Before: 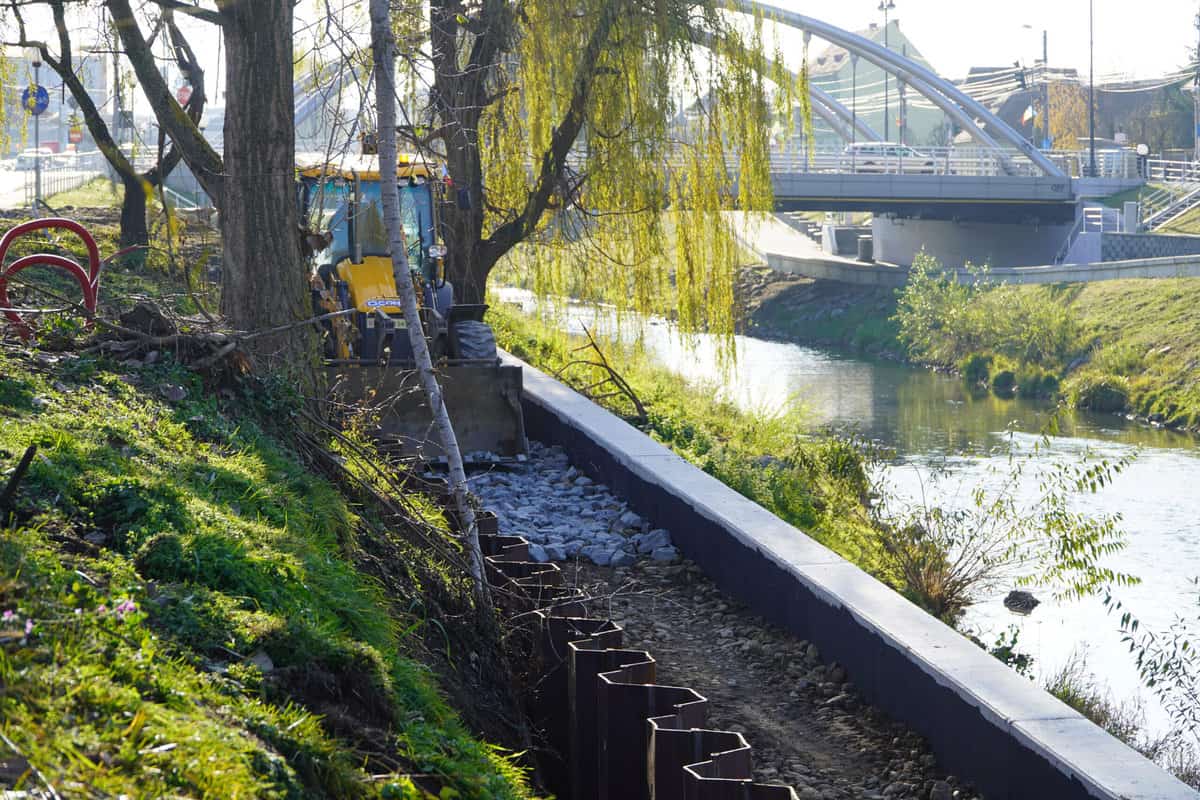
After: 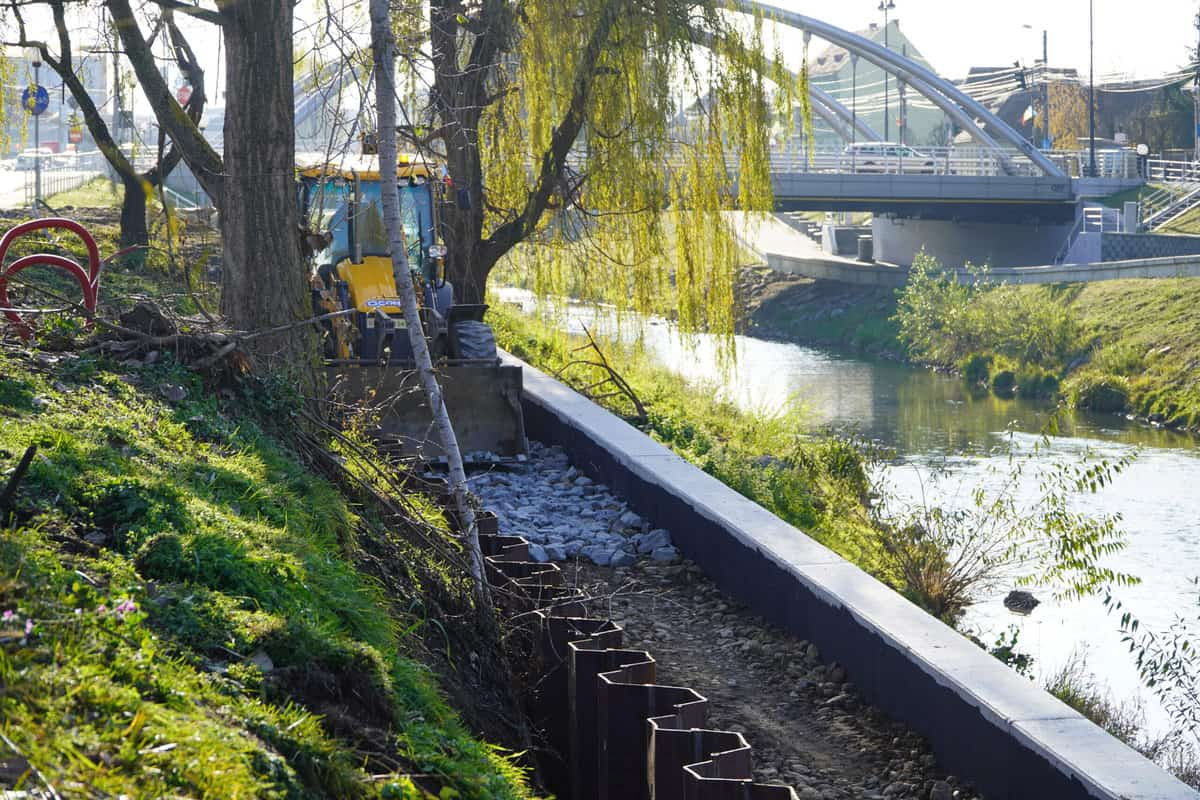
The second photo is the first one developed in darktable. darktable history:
shadows and highlights: radius 263.55, soften with gaussian
